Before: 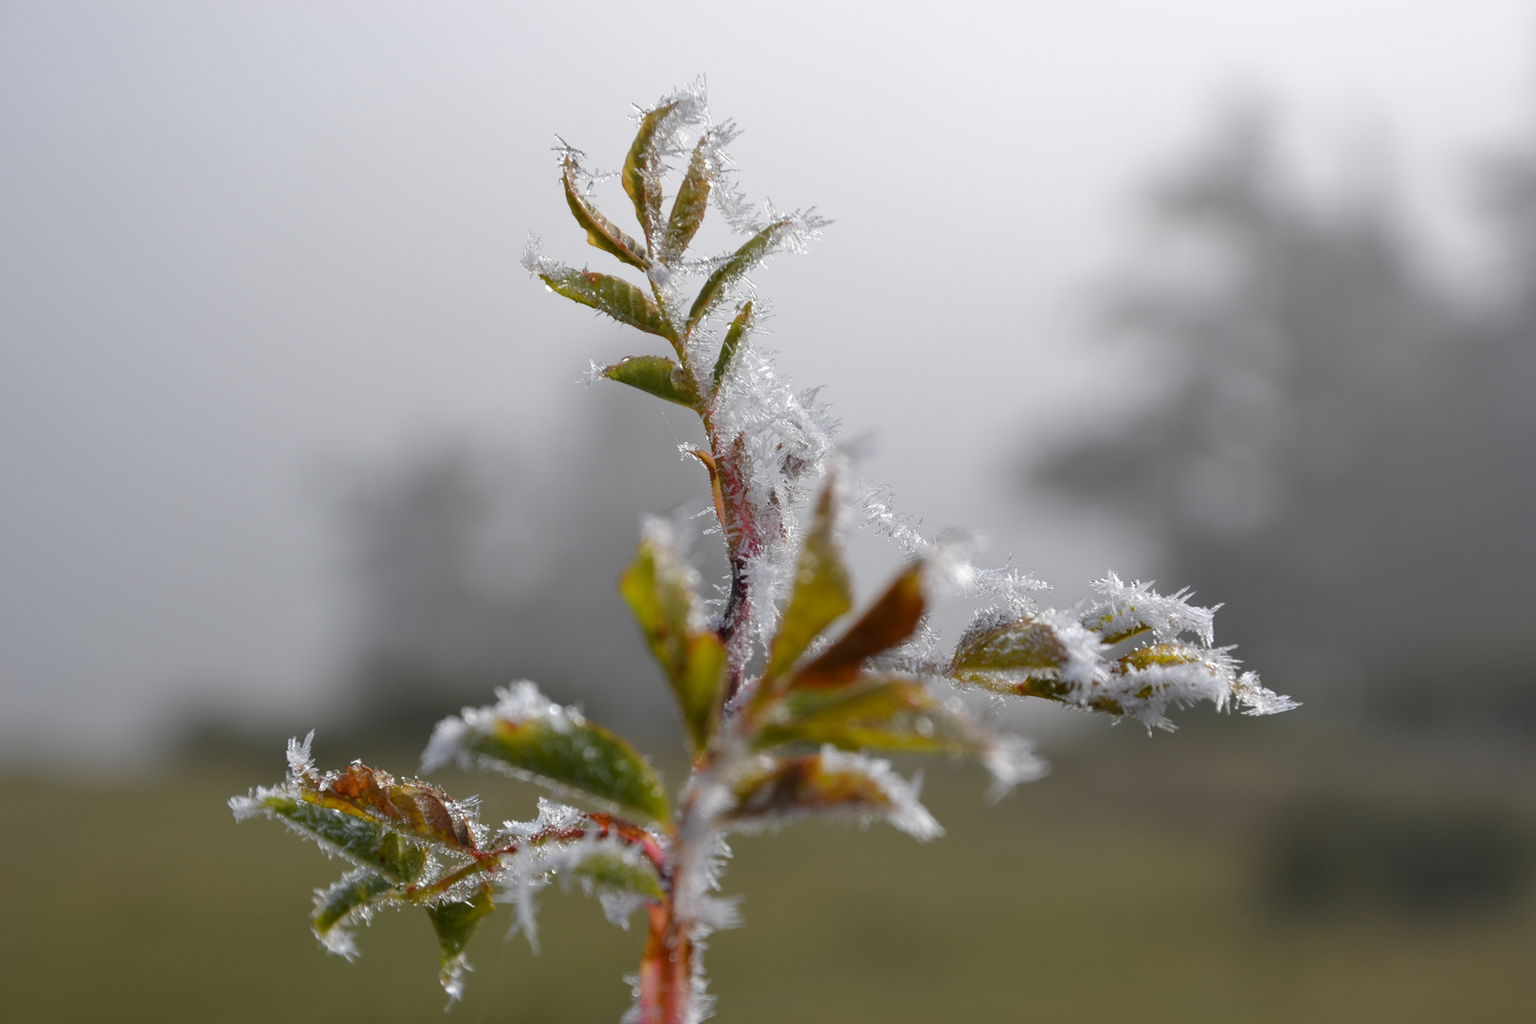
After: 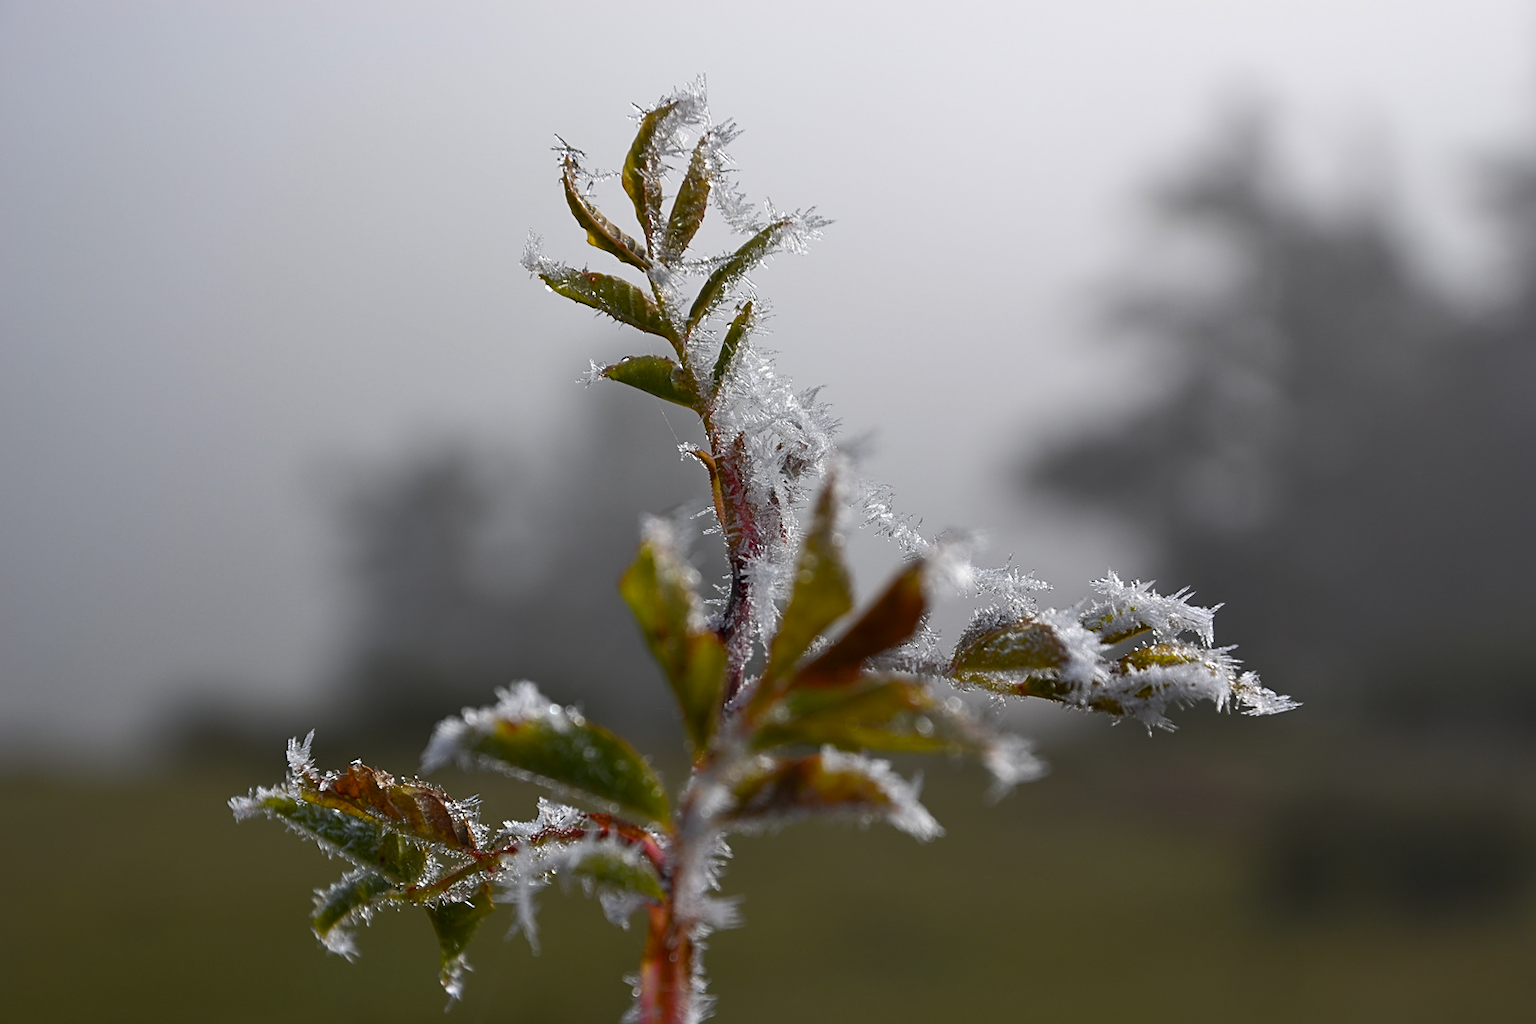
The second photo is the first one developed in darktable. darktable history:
sharpen: on, module defaults
color balance rgb: perceptual saturation grading › global saturation 25.046%, perceptual brilliance grading › highlights 3.454%, perceptual brilliance grading › mid-tones -18.489%, perceptual brilliance grading › shadows -41.684%, contrast -9.999%
